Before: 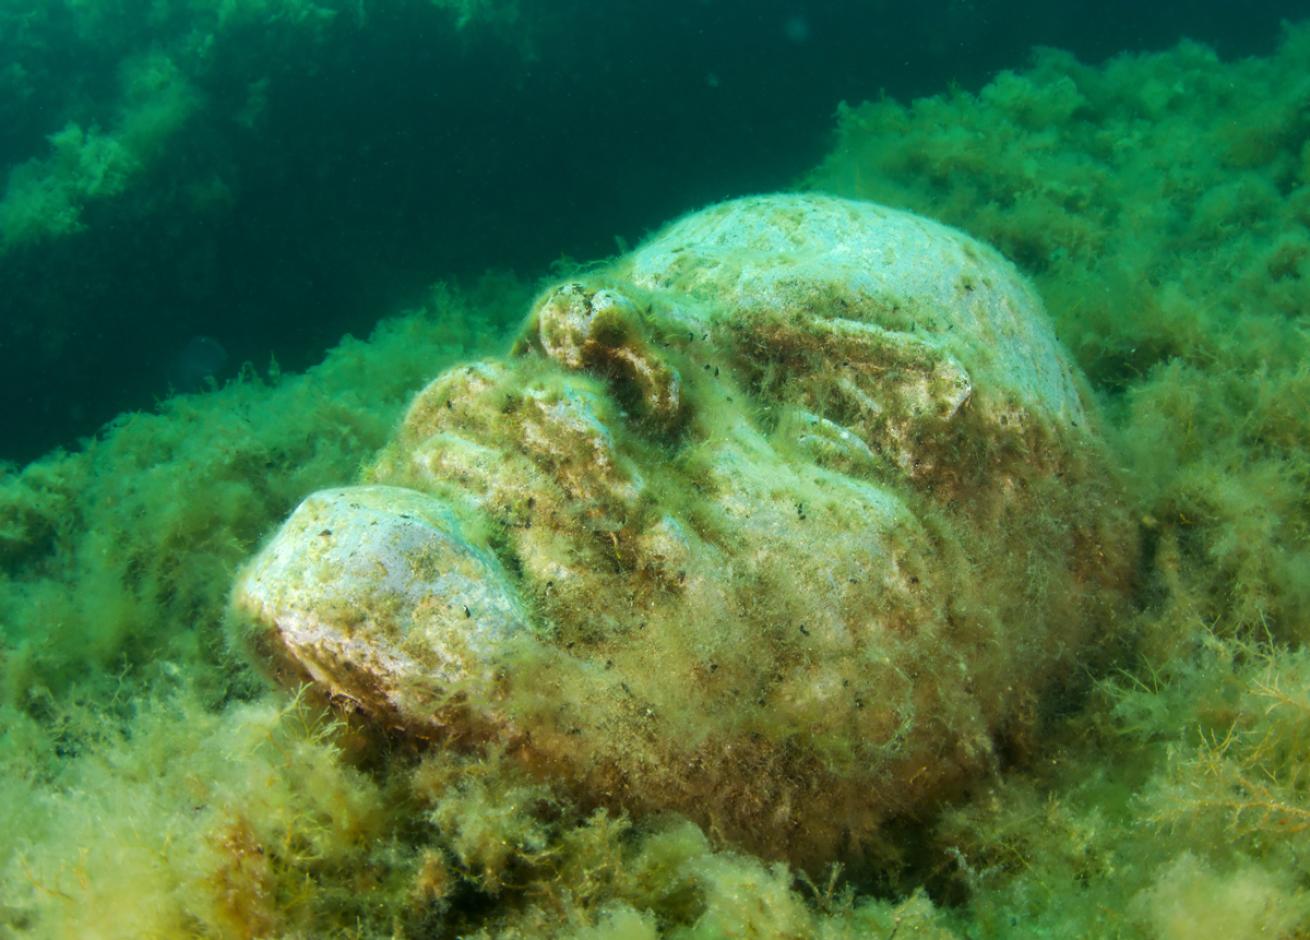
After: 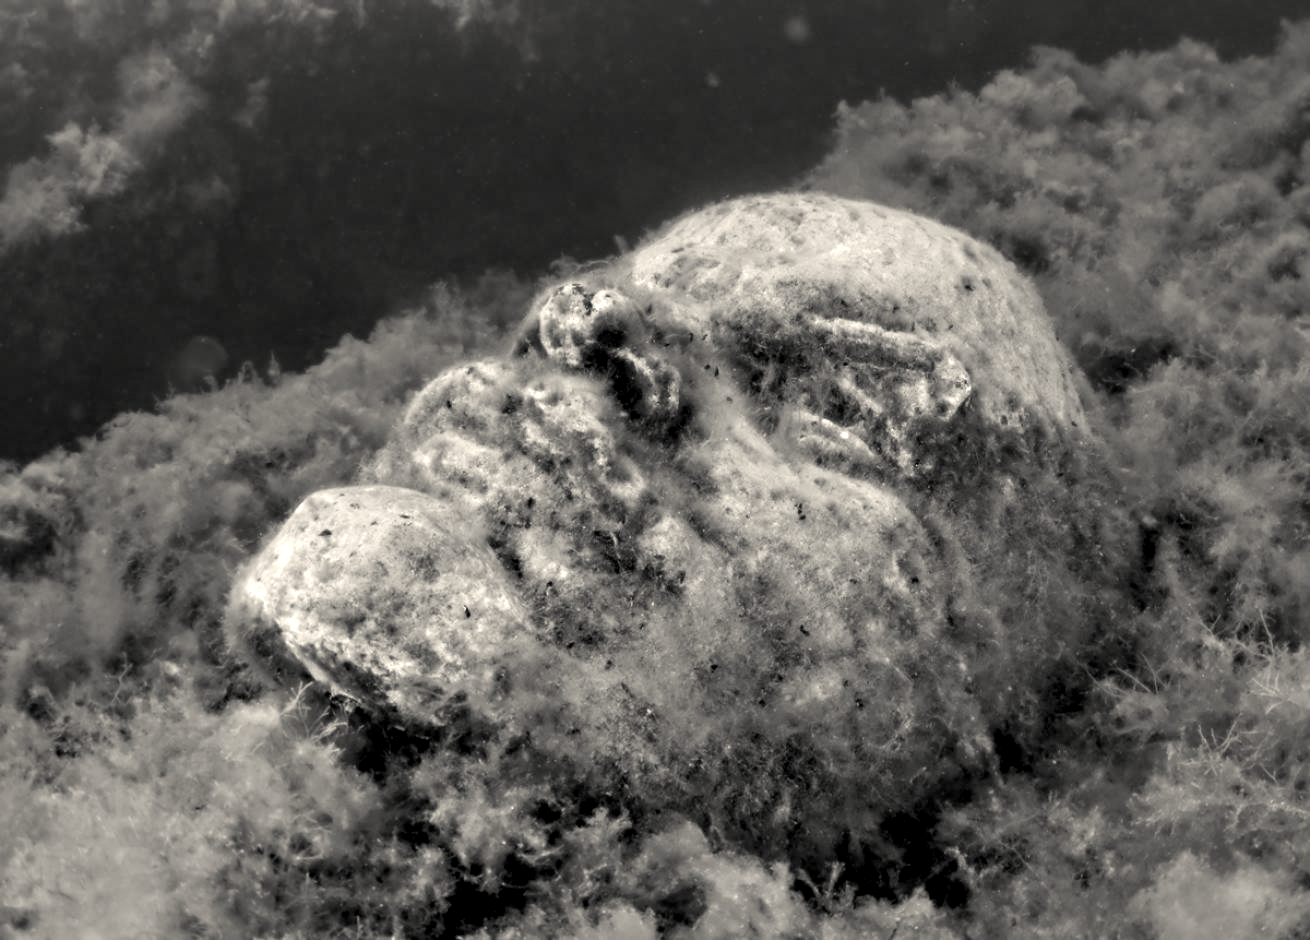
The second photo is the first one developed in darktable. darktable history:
exposure: exposure 0.029 EV, compensate highlight preservation false
color balance rgb: highlights gain › chroma 2.993%, highlights gain › hue 78.28°, global offset › luminance -0.89%, perceptual saturation grading › global saturation 20%, perceptual saturation grading › highlights -24.966%, perceptual saturation grading › shadows 26.081%, global vibrance 9.283%
contrast equalizer: octaves 7, y [[0.511, 0.558, 0.631, 0.632, 0.559, 0.512], [0.5 ×6], [0.507, 0.559, 0.627, 0.644, 0.647, 0.647], [0 ×6], [0 ×6]]
color calibration: output gray [0.22, 0.42, 0.37, 0], illuminant custom, x 0.368, y 0.373, temperature 4351.07 K
